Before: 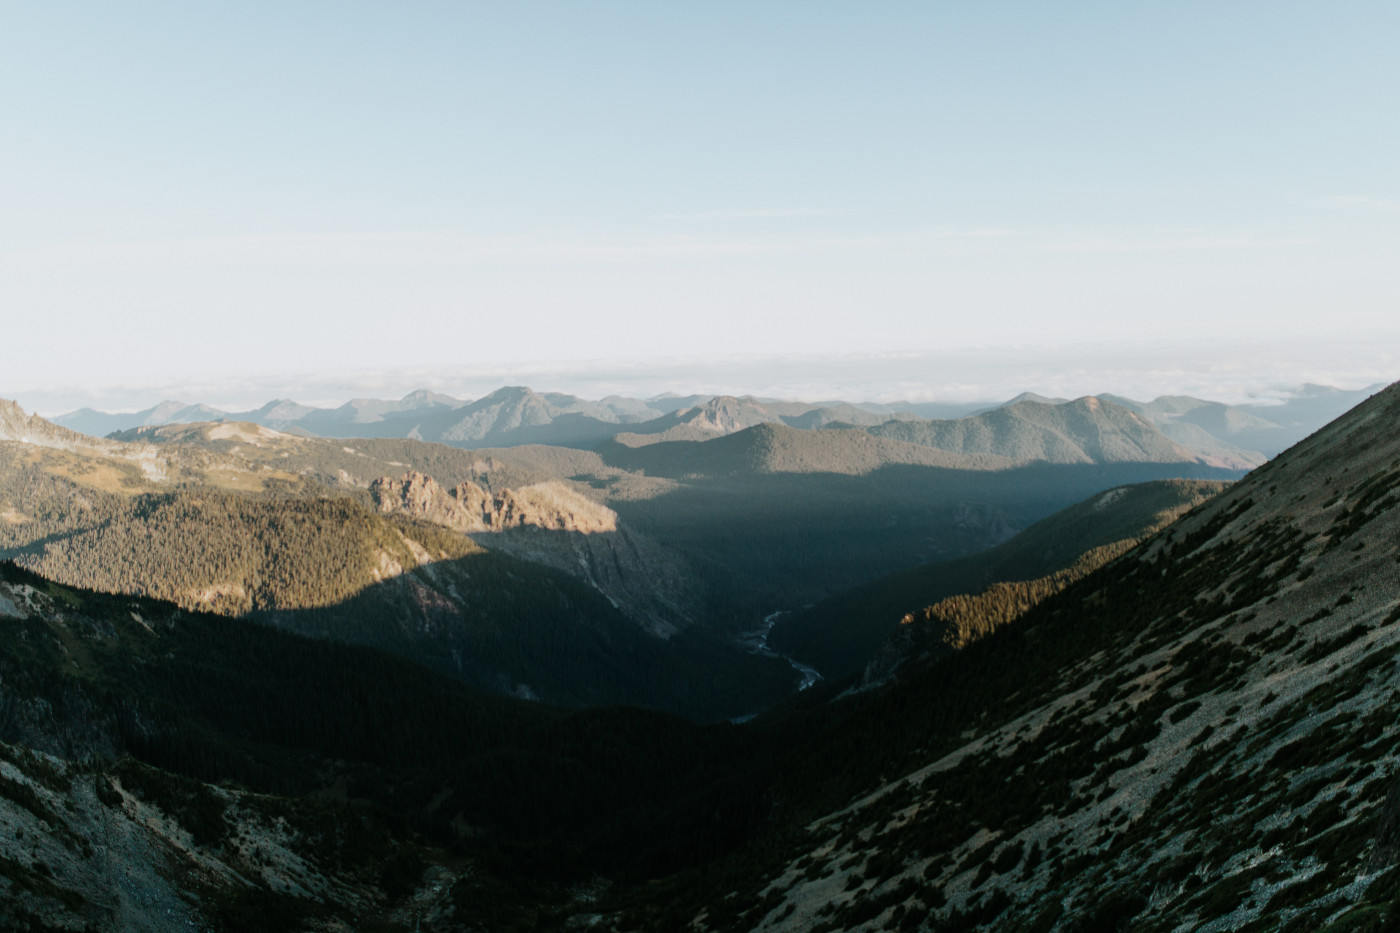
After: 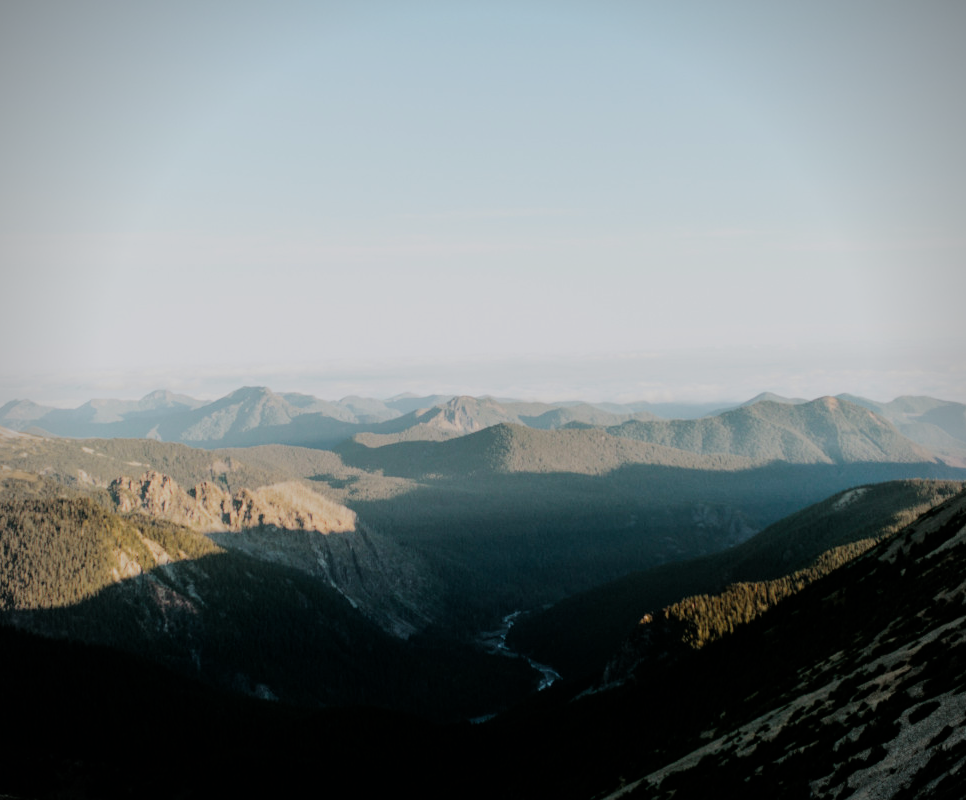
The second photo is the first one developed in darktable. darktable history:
color zones: curves: ch0 [(0.068, 0.464) (0.25, 0.5) (0.48, 0.508) (0.75, 0.536) (0.886, 0.476) (0.967, 0.456)]; ch1 [(0.066, 0.456) (0.25, 0.5) (0.616, 0.508) (0.746, 0.56) (0.934, 0.444)]
color balance rgb: power › hue 329.37°, perceptual saturation grading › global saturation 14.556%
exposure: exposure 0.127 EV, compensate highlight preservation false
vignetting: on, module defaults
crop: left 18.692%, right 12.29%, bottom 14.255%
filmic rgb: black relative exposure -7.65 EV, white relative exposure 4.56 EV, hardness 3.61, contrast 1.057
